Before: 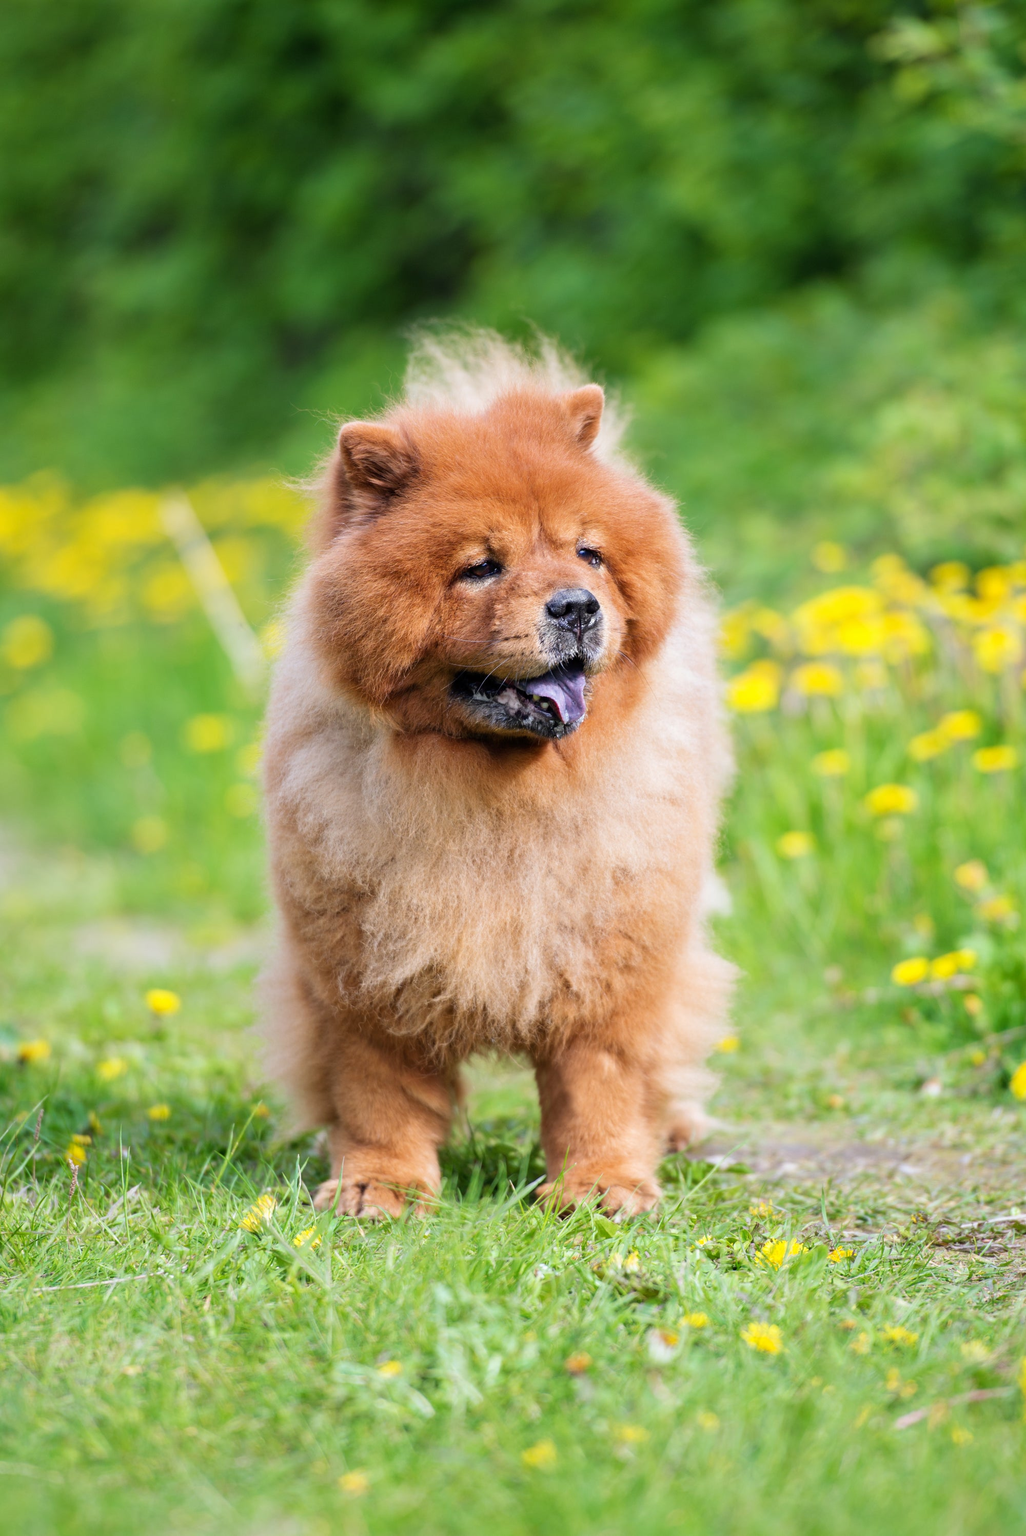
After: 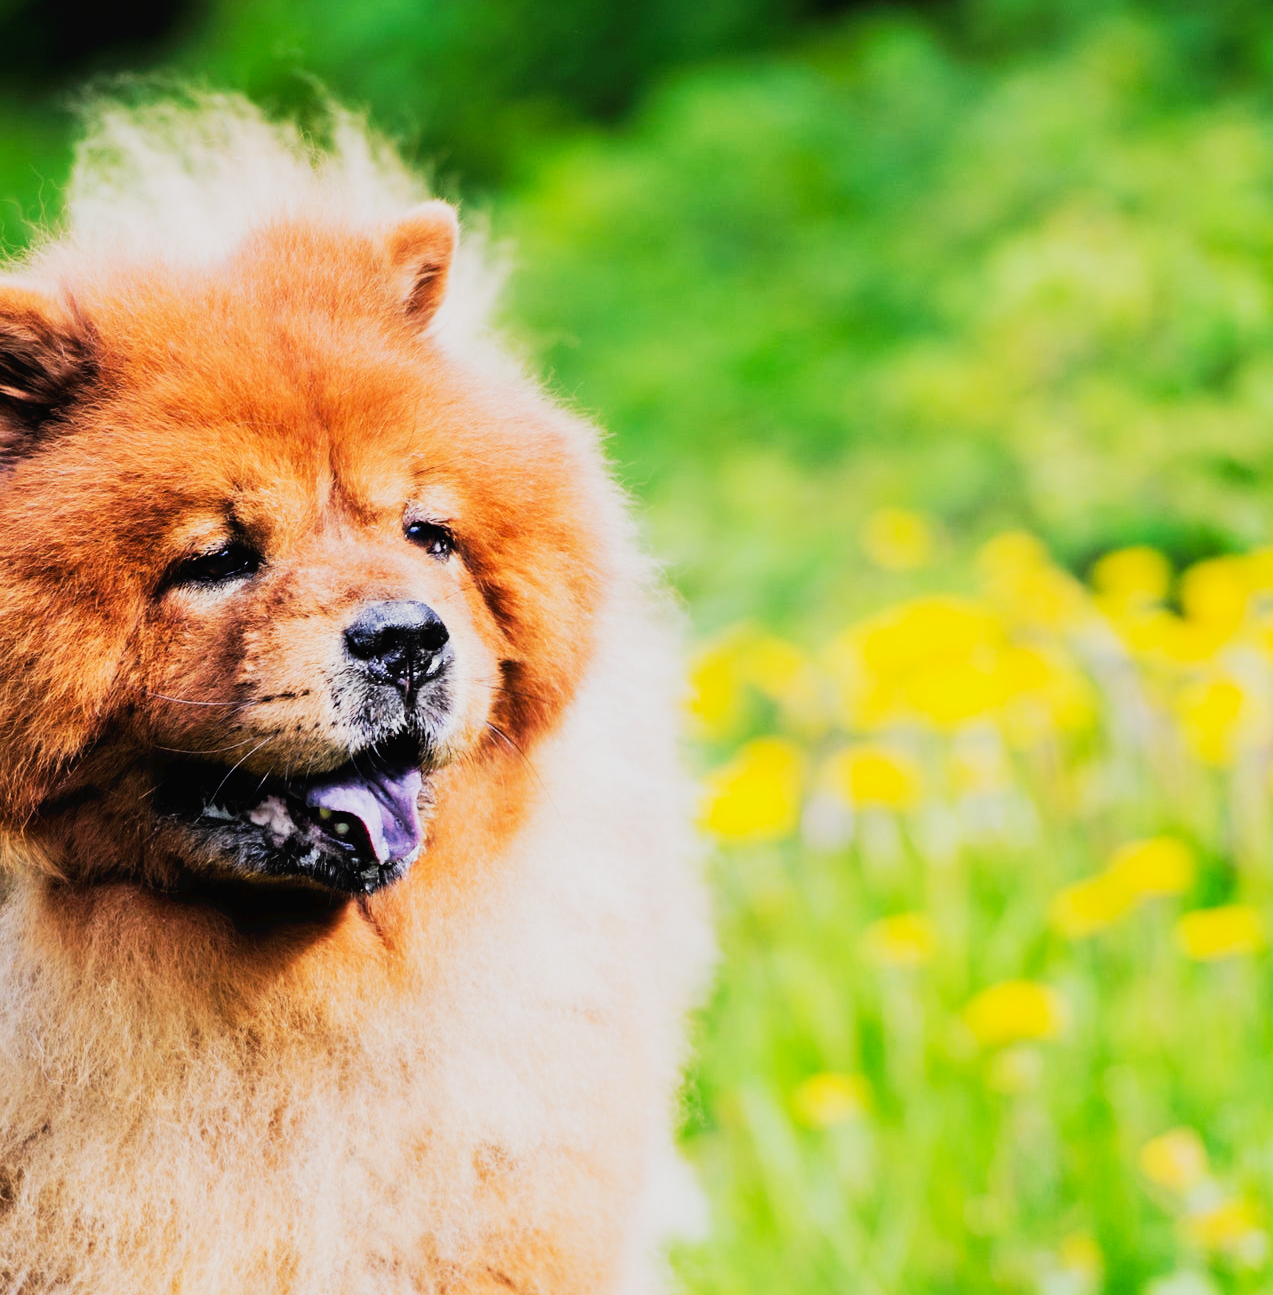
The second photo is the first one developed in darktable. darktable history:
filmic rgb: black relative exposure -5 EV, hardness 2.88, contrast 1.3, highlights saturation mix -30%
crop: left 36.005%, top 18.293%, right 0.31%, bottom 38.444%
tone curve: curves: ch0 [(0, 0) (0.003, 0.023) (0.011, 0.024) (0.025, 0.026) (0.044, 0.035) (0.069, 0.05) (0.1, 0.071) (0.136, 0.098) (0.177, 0.135) (0.224, 0.172) (0.277, 0.227) (0.335, 0.296) (0.399, 0.372) (0.468, 0.462) (0.543, 0.58) (0.623, 0.697) (0.709, 0.789) (0.801, 0.86) (0.898, 0.918) (1, 1)], preserve colors none
